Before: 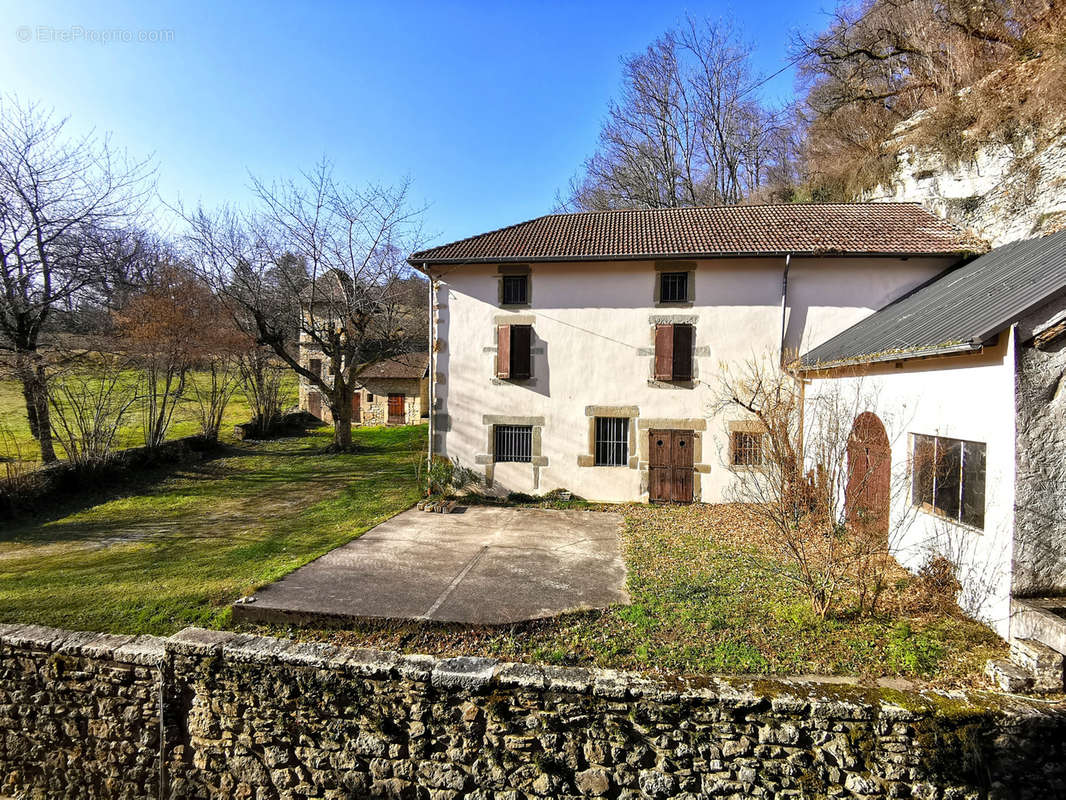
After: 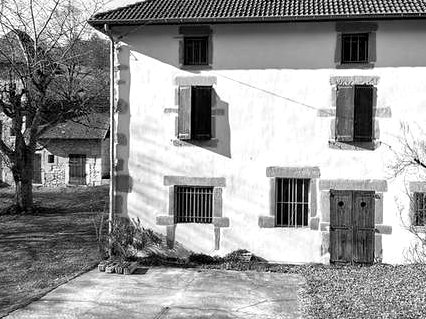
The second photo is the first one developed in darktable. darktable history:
color balance rgb: perceptual saturation grading › global saturation 20%, global vibrance 20%
exposure: black level correction 0.003, exposure 0.383 EV, compensate highlight preservation false
color calibration: output gray [0.21, 0.42, 0.37, 0], gray › normalize channels true, illuminant same as pipeline (D50), adaptation XYZ, x 0.346, y 0.359, gamut compression 0
crop: left 30%, top 30%, right 30%, bottom 30%
